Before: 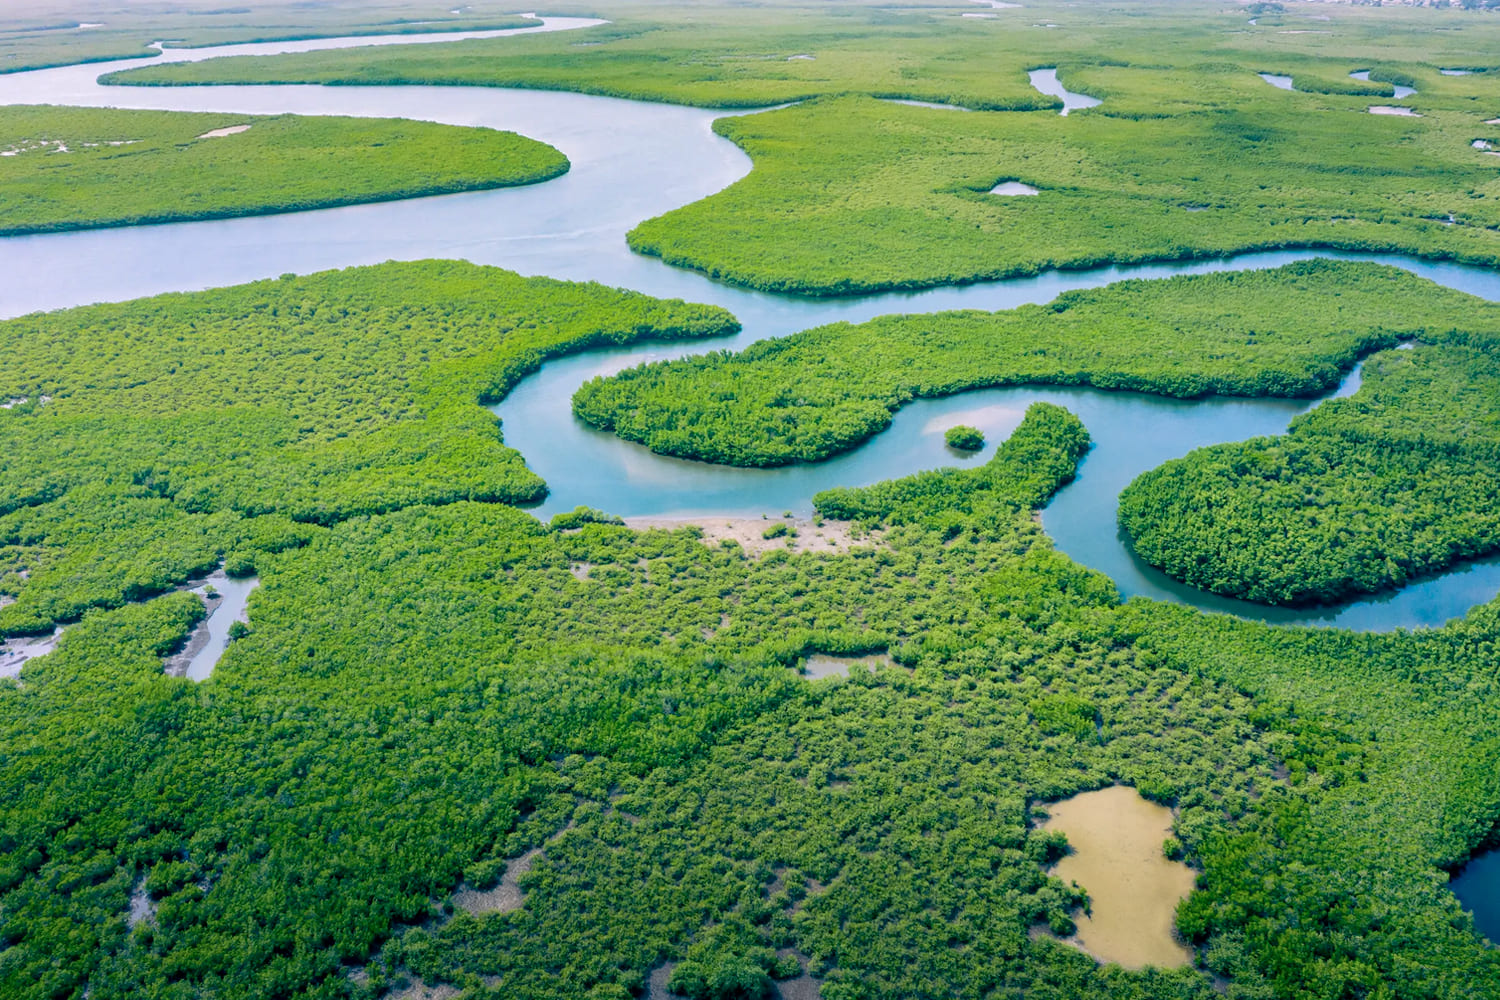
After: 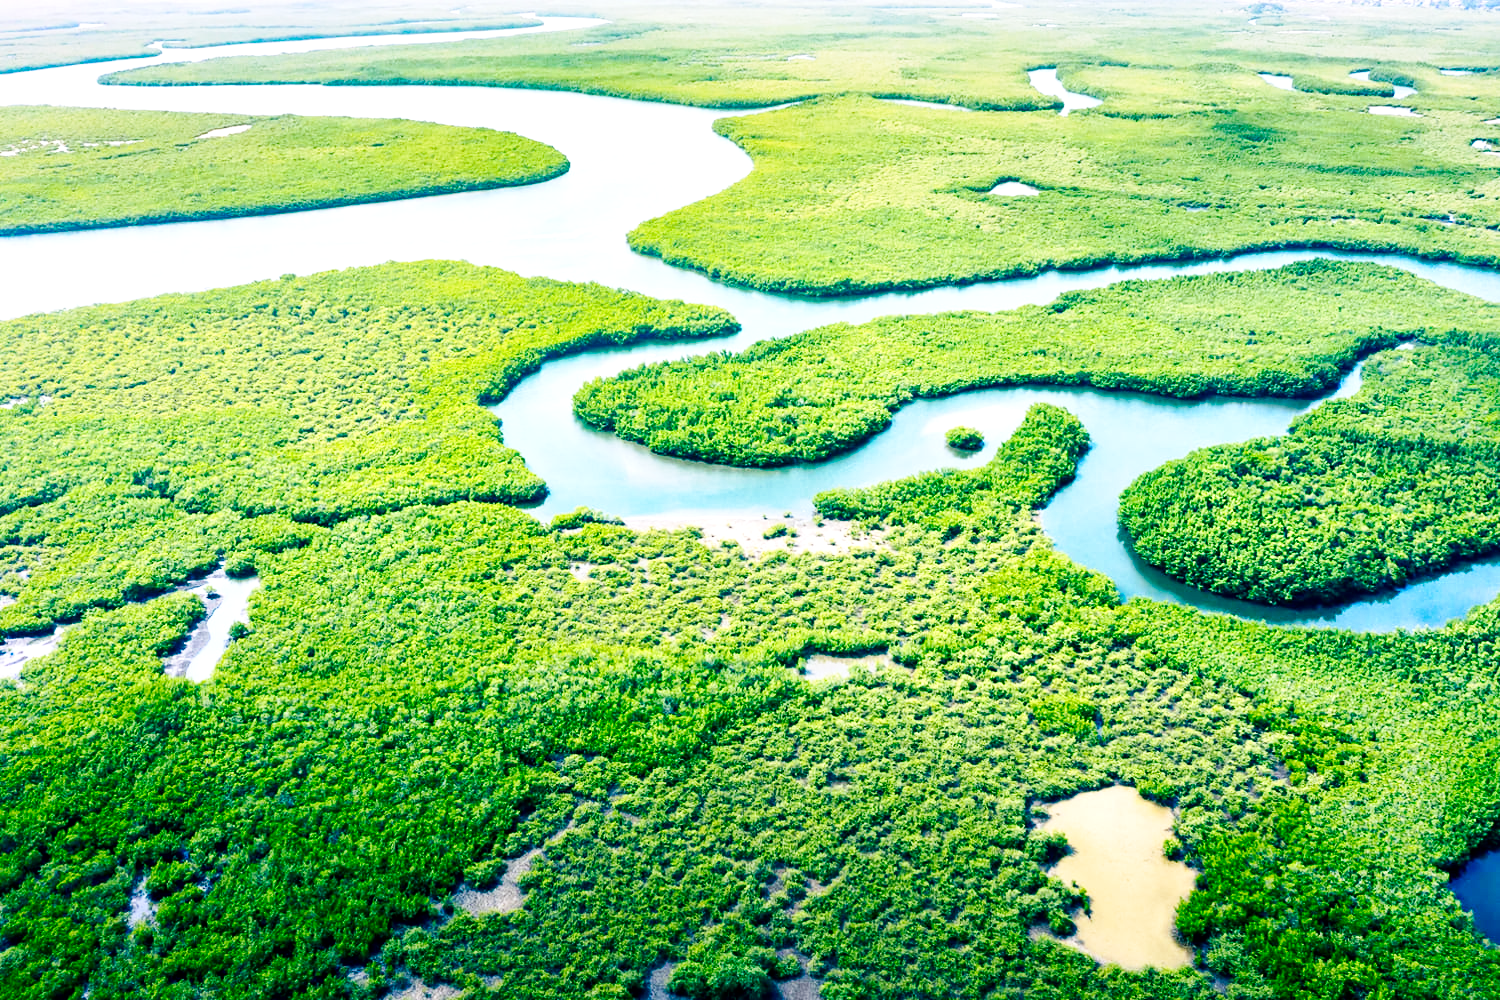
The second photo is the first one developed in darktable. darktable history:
contrast brightness saturation: contrast 0.068, brightness -0.129, saturation 0.062
exposure: black level correction 0, exposure 0.948 EV, compensate exposure bias true, compensate highlight preservation false
color zones: curves: ch0 [(0.068, 0.464) (0.25, 0.5) (0.48, 0.508) (0.75, 0.536) (0.886, 0.476) (0.967, 0.456)]; ch1 [(0.066, 0.456) (0.25, 0.5) (0.616, 0.508) (0.746, 0.56) (0.934, 0.444)]
tone curve: curves: ch0 [(0, 0.012) (0.031, 0.02) (0.12, 0.083) (0.193, 0.171) (0.277, 0.279) (0.45, 0.52) (0.568, 0.676) (0.678, 0.777) (0.875, 0.92) (1, 0.965)]; ch1 [(0, 0) (0.243, 0.245) (0.402, 0.41) (0.493, 0.486) (0.508, 0.507) (0.531, 0.53) (0.551, 0.564) (0.646, 0.672) (0.694, 0.732) (1, 1)]; ch2 [(0, 0) (0.249, 0.216) (0.356, 0.343) (0.424, 0.442) (0.476, 0.482) (0.498, 0.502) (0.517, 0.517) (0.532, 0.545) (0.562, 0.575) (0.614, 0.644) (0.706, 0.748) (0.808, 0.809) (0.991, 0.968)], preserve colors none
local contrast: mode bilateral grid, contrast 21, coarseness 50, detail 132%, midtone range 0.2
